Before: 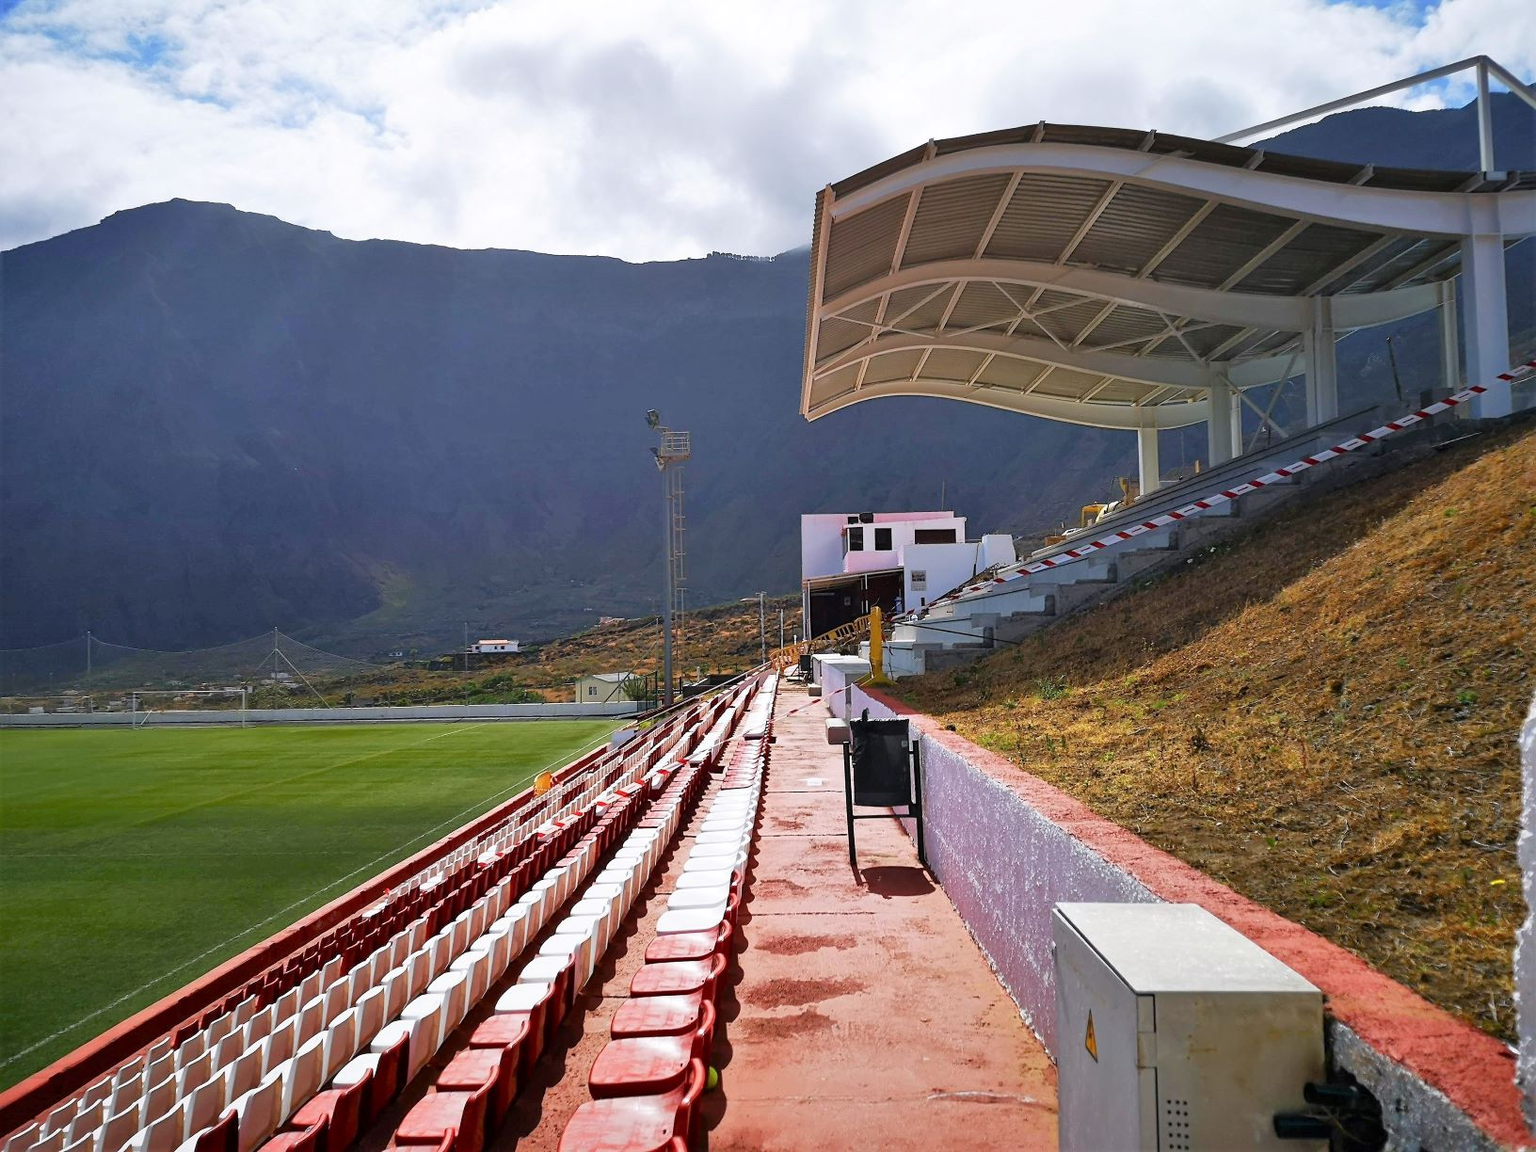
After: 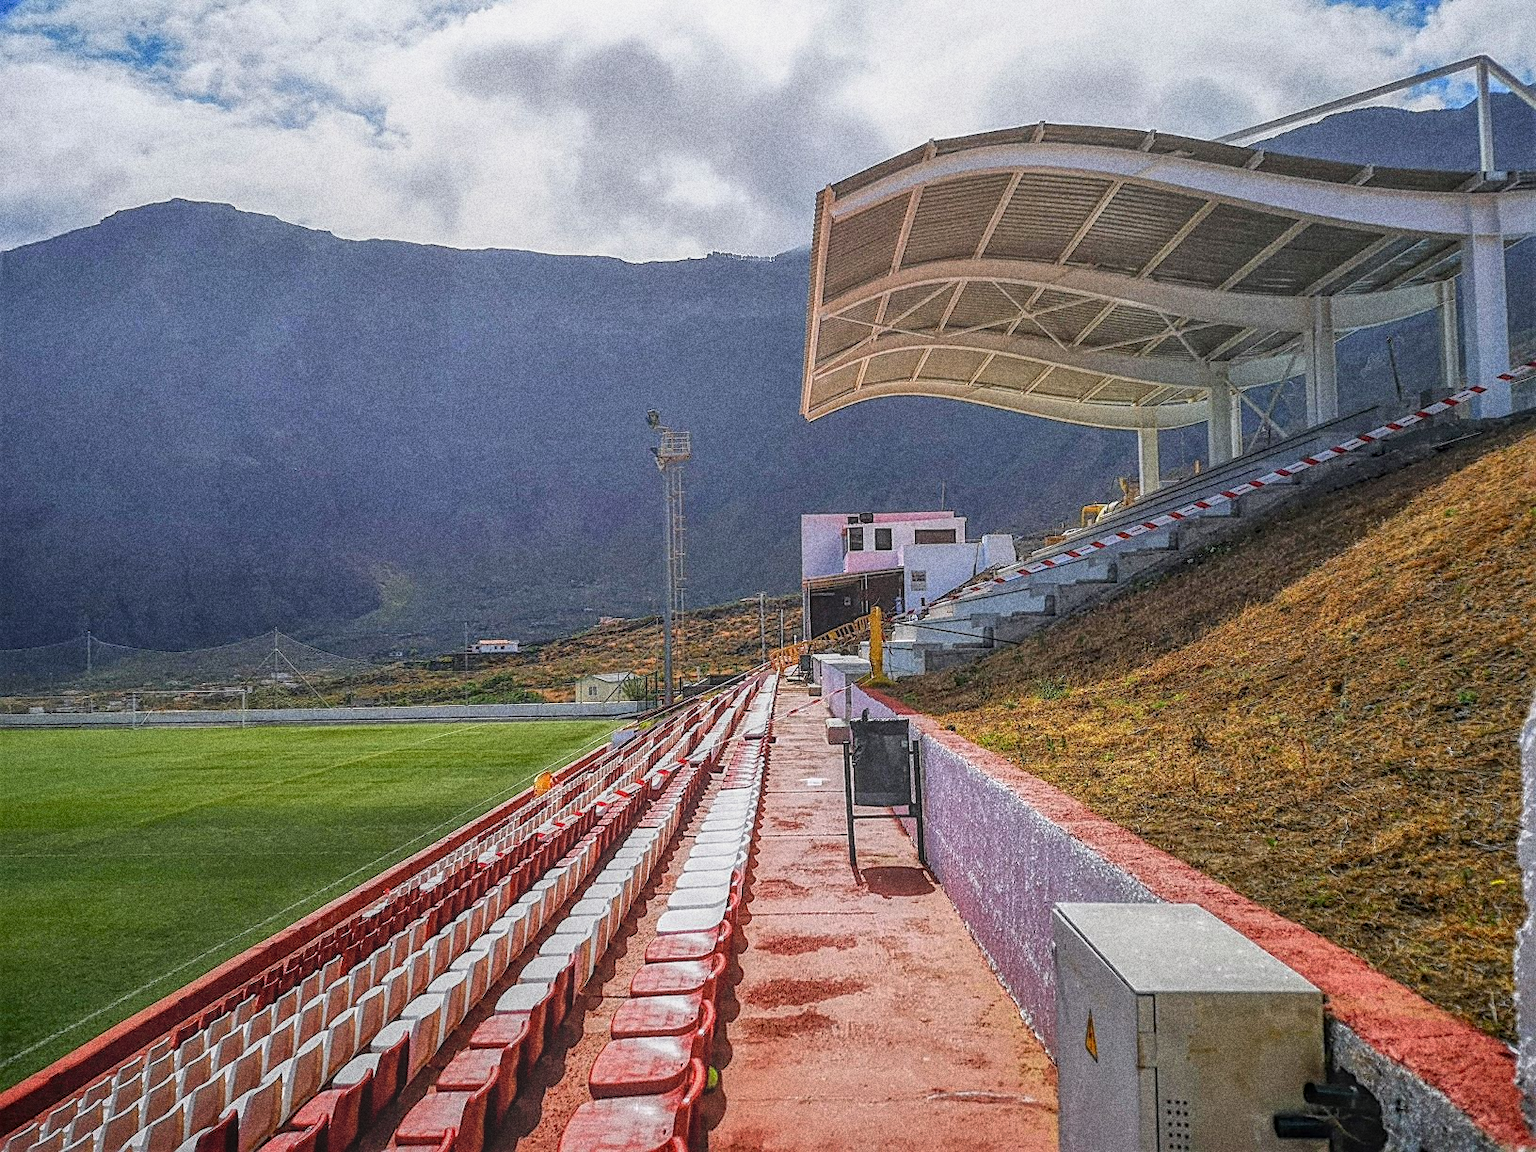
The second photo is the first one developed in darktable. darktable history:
local contrast: highlights 20%, shadows 30%, detail 200%, midtone range 0.2
sharpen: on, module defaults
grain: coarseness 10.62 ISO, strength 55.56%
